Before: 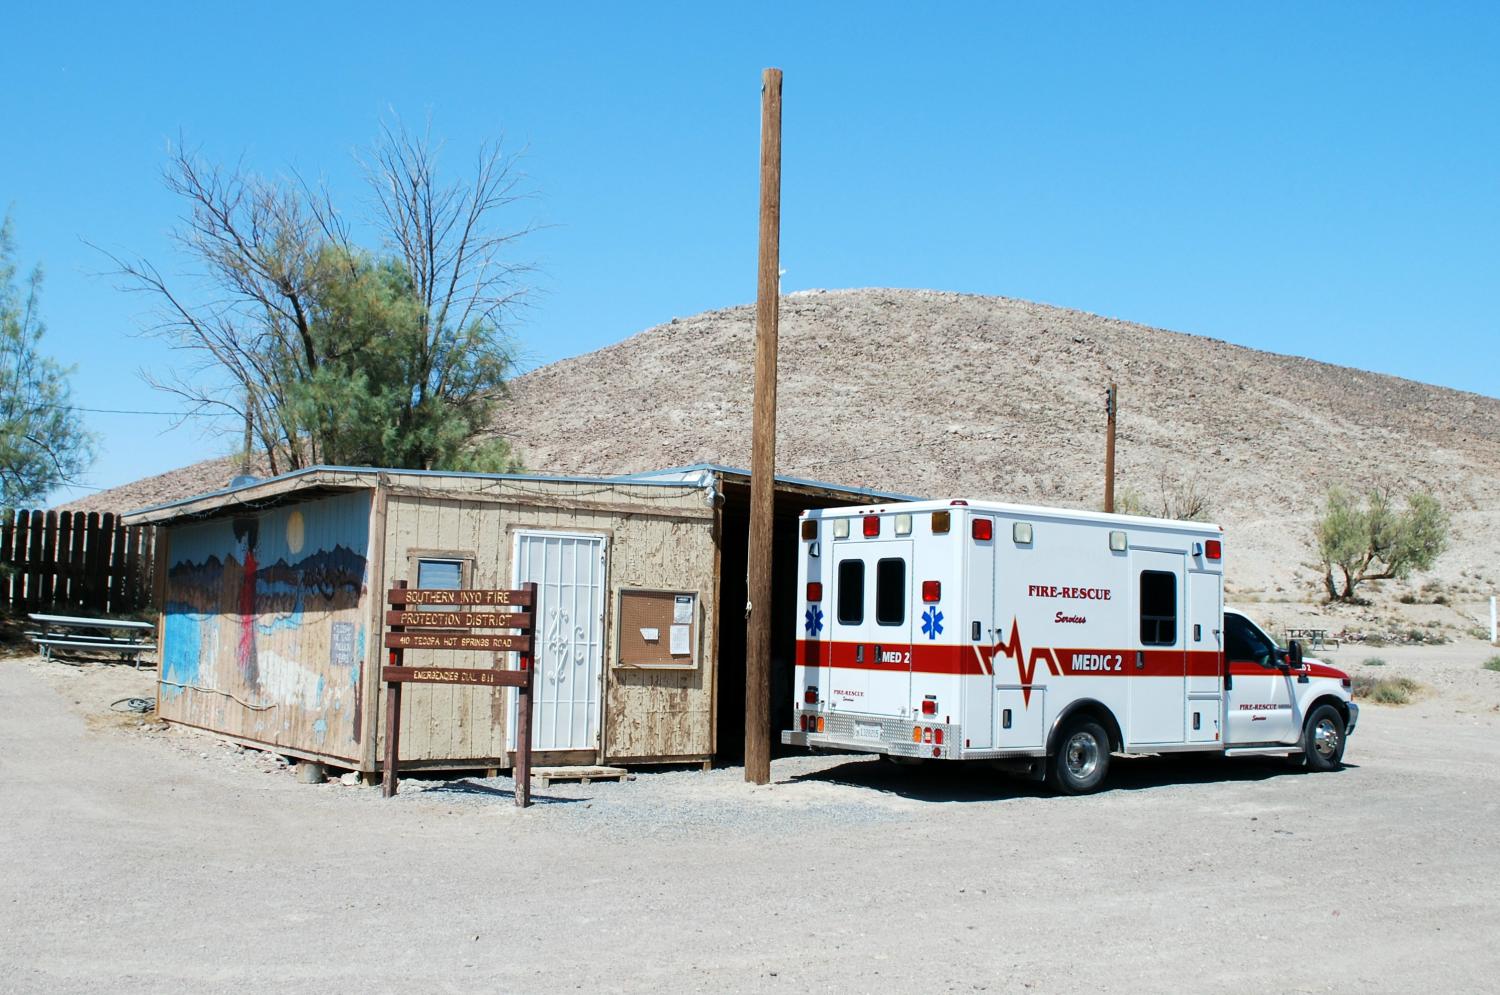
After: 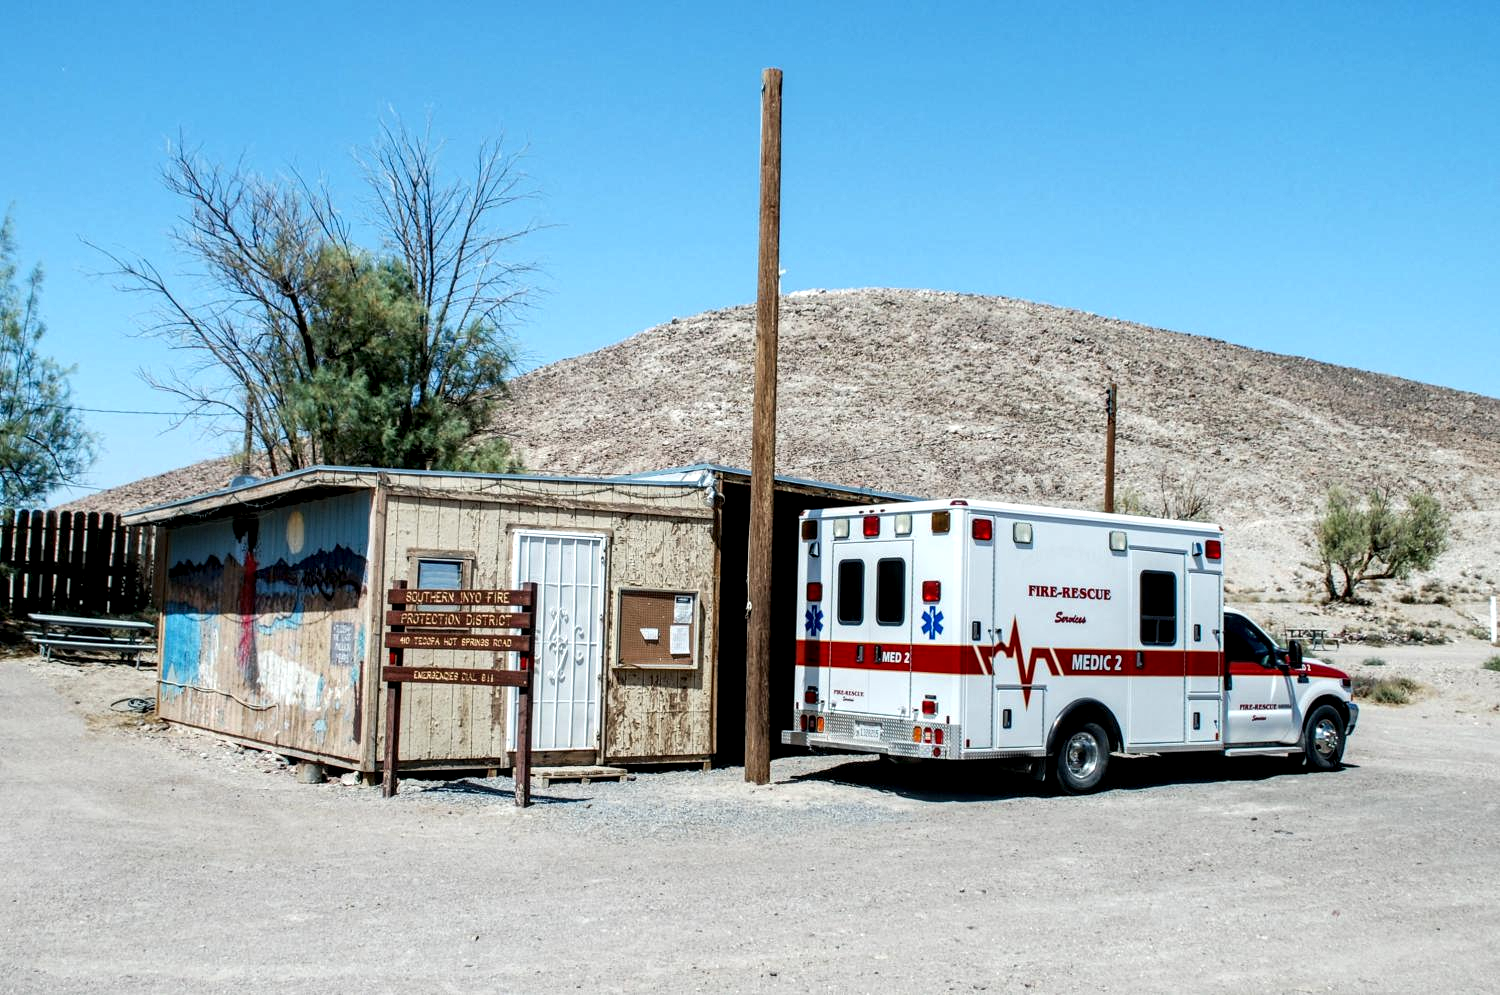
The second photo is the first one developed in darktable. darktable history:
local contrast: highlights 64%, shadows 53%, detail 169%, midtone range 0.508
